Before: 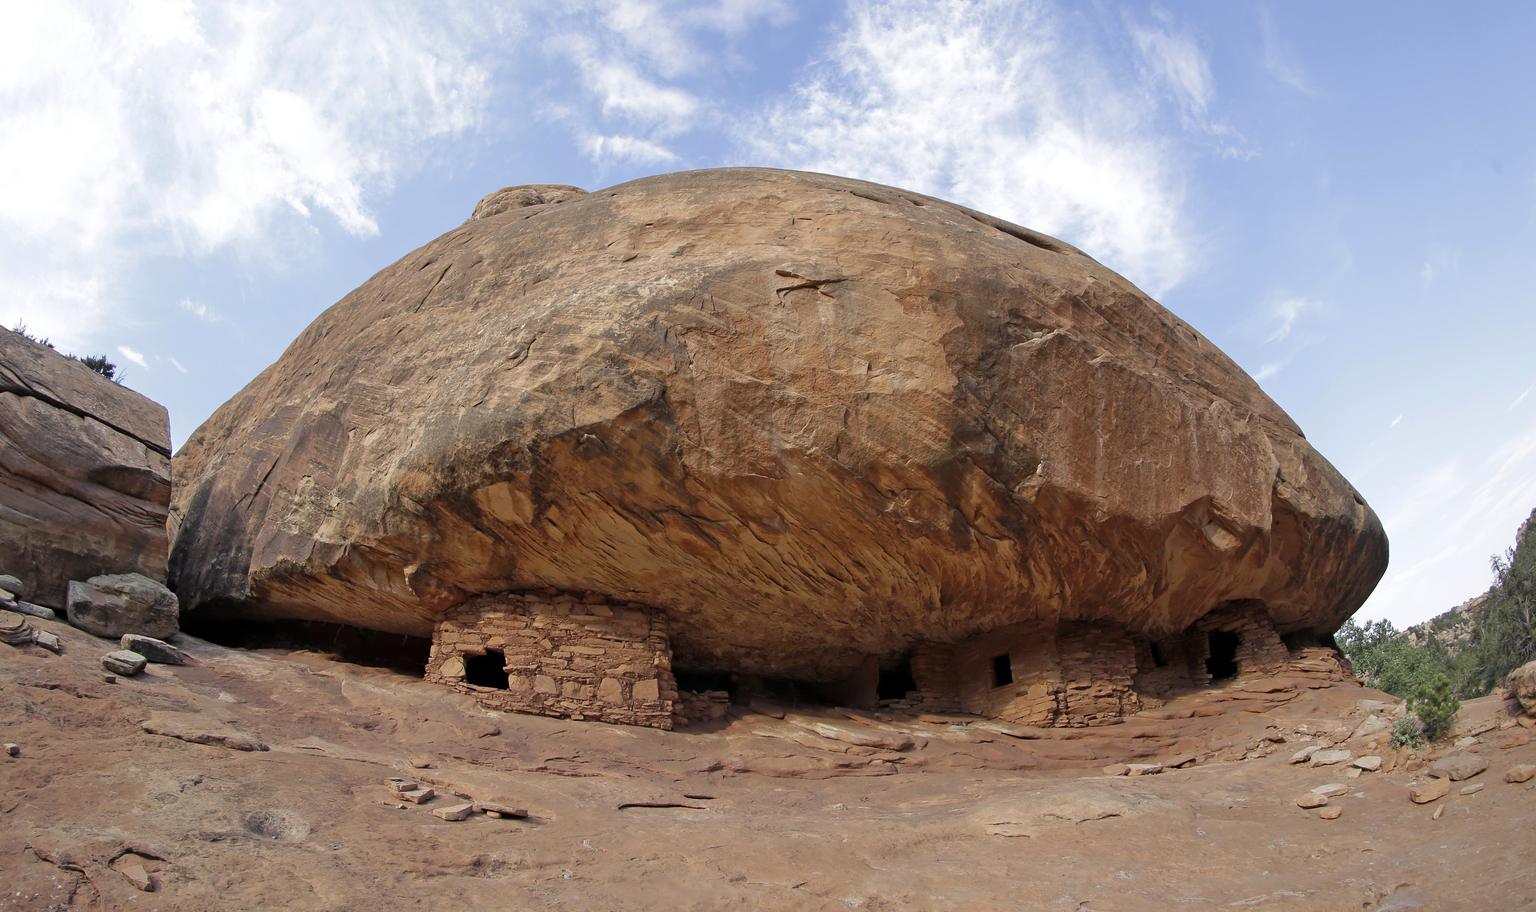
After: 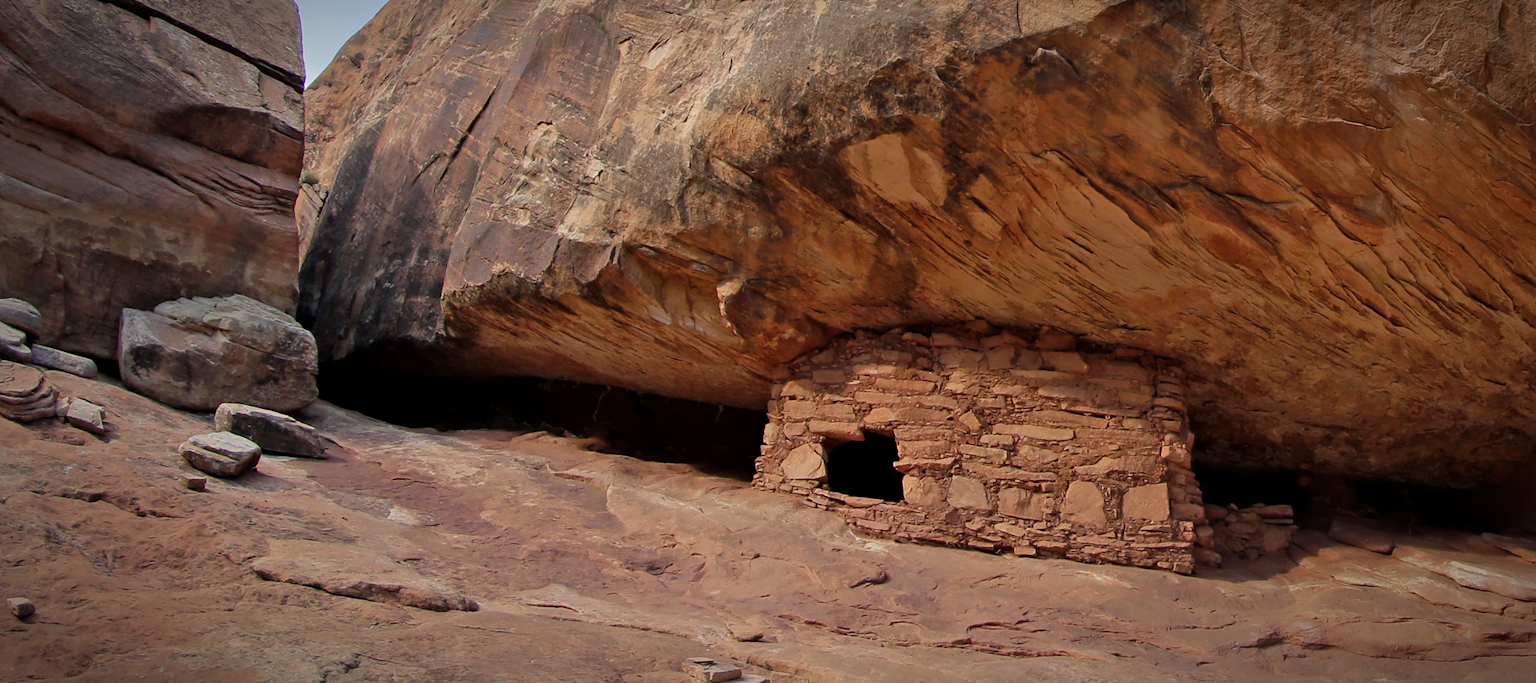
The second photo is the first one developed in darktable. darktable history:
vignetting: brightness -0.641, saturation -0.015, automatic ratio true
crop: top 44.642%, right 43.65%, bottom 13.118%
